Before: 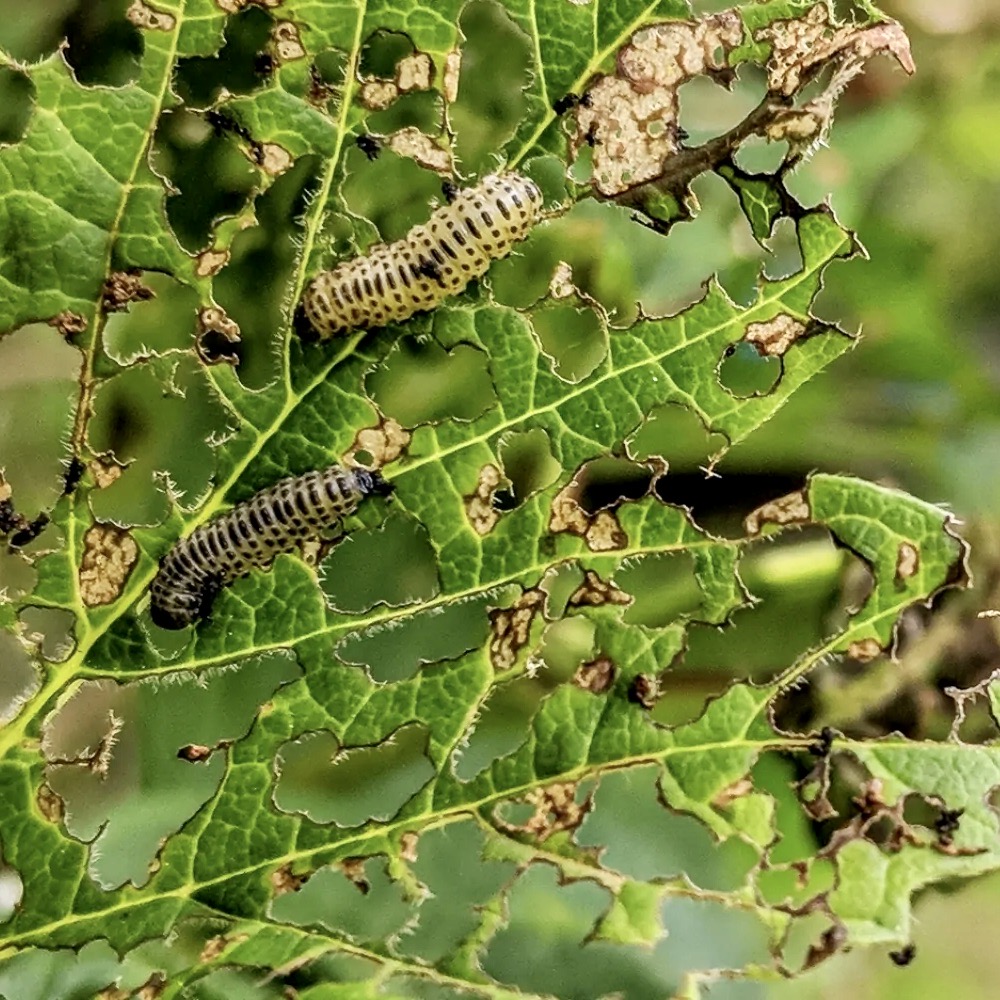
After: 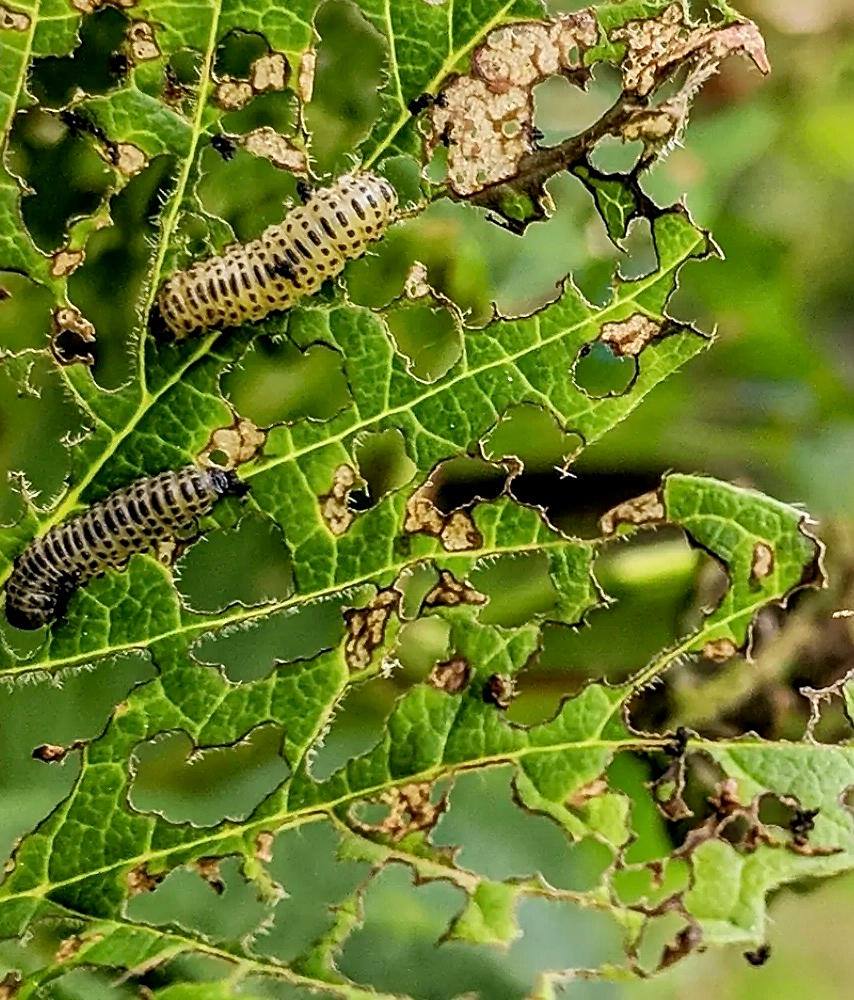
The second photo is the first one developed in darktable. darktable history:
sharpen: on, module defaults
crop and rotate: left 14.584%
exposure: exposure -0.151 EV, compensate highlight preservation false
